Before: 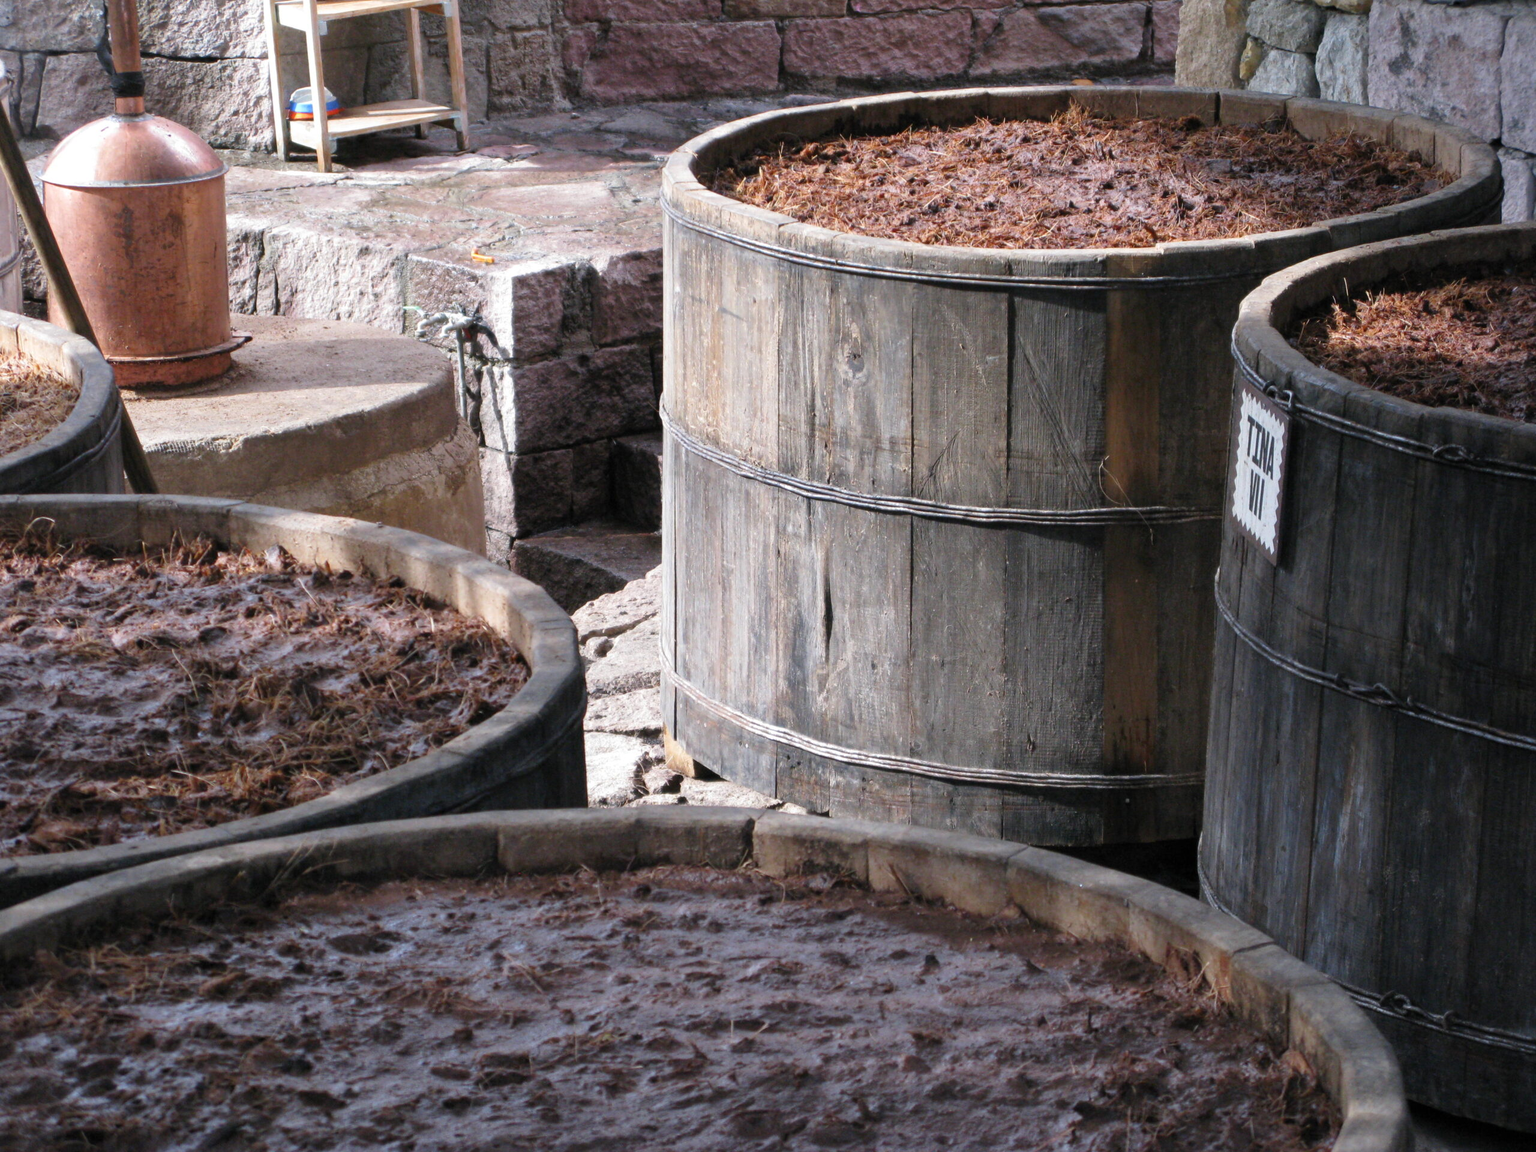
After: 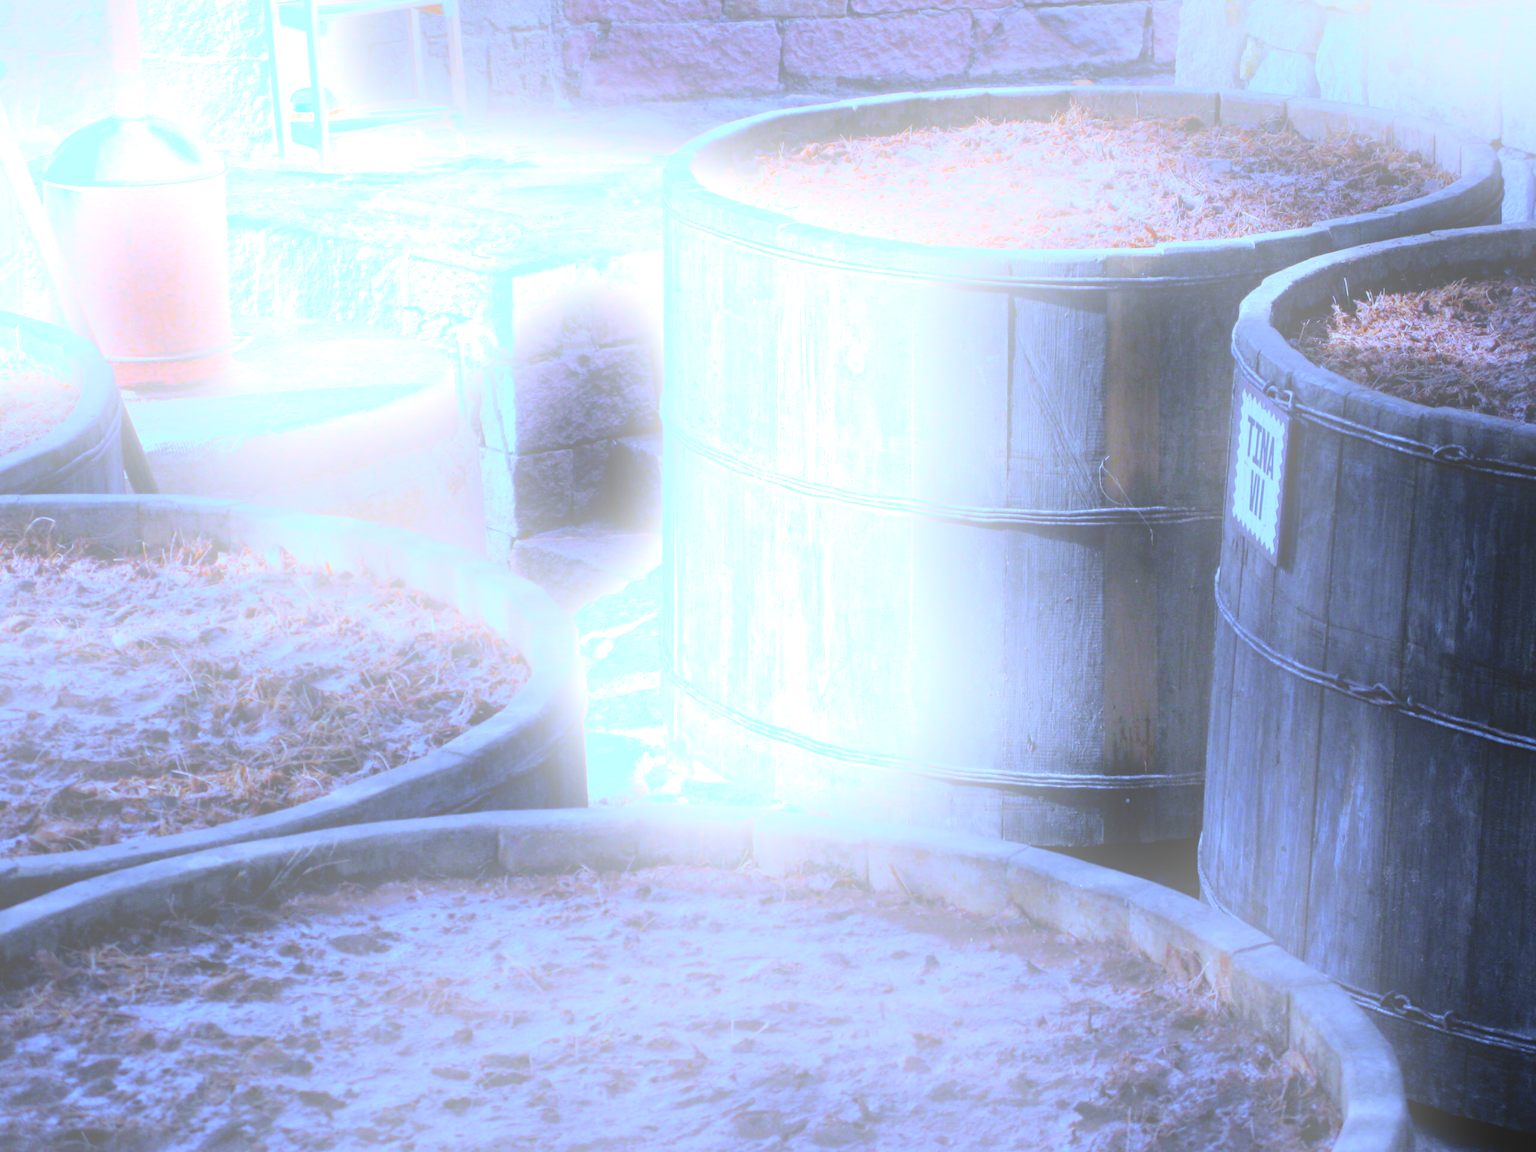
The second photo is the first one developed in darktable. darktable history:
white balance: red 0.766, blue 1.537
bloom: size 25%, threshold 5%, strength 90%
